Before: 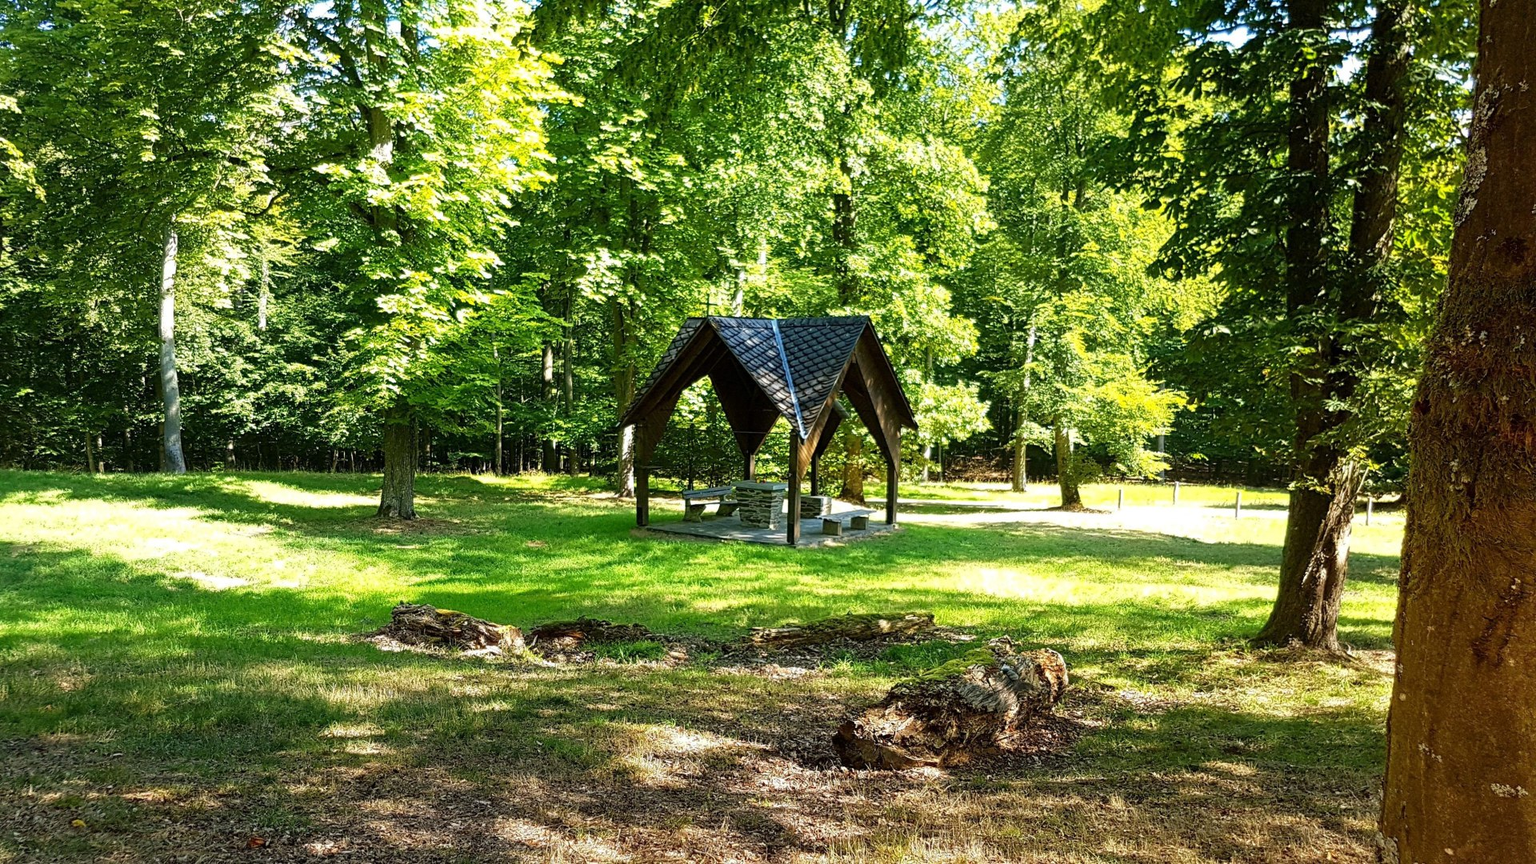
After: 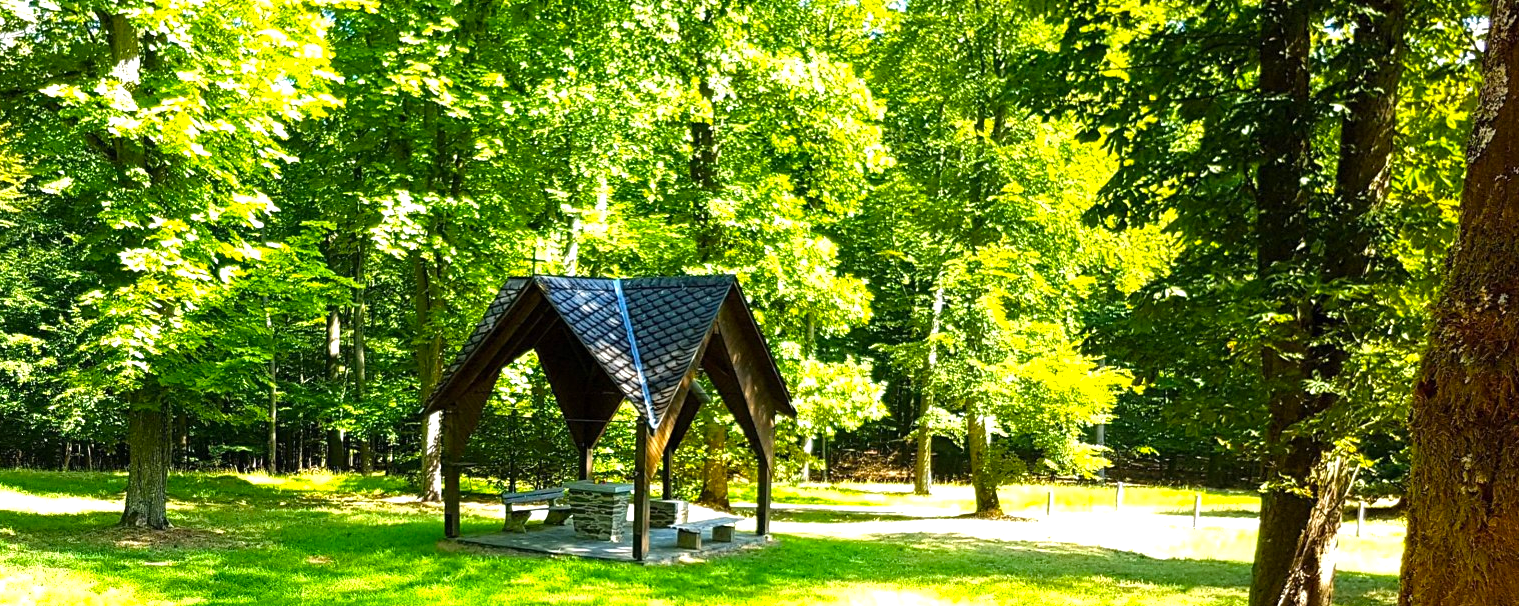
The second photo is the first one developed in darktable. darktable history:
color balance rgb: linear chroma grading › mid-tones 7.844%, perceptual saturation grading › global saturation 19.322%, perceptual brilliance grading › global brilliance 17.182%
crop: left 18.324%, top 11.123%, right 2.558%, bottom 32.722%
